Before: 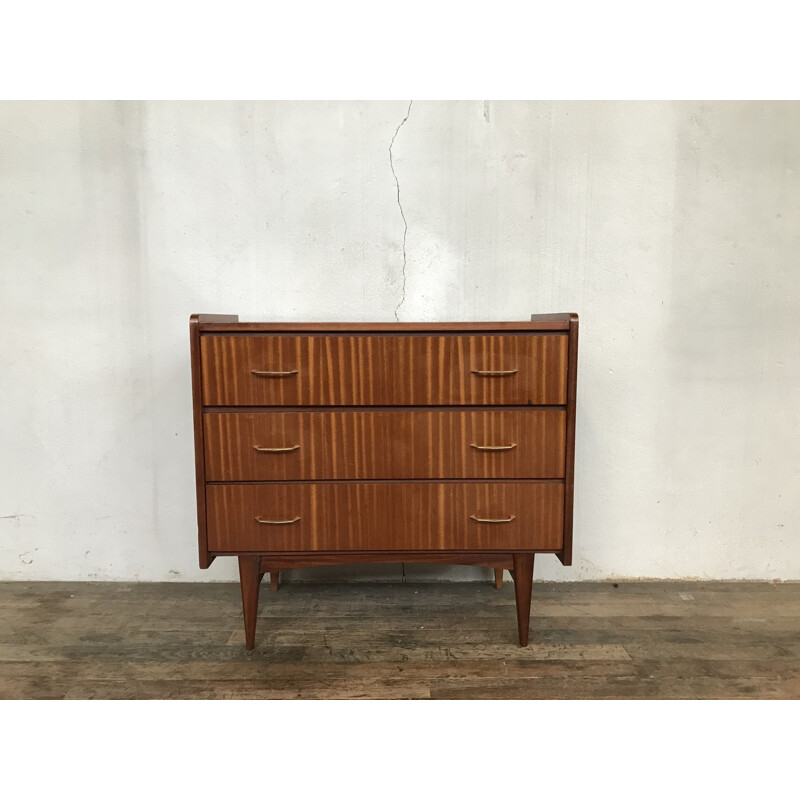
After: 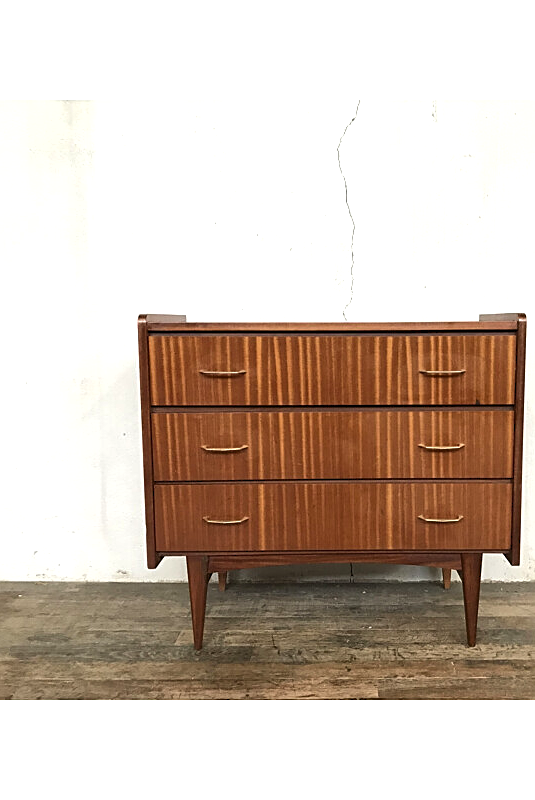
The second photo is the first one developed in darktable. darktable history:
shadows and highlights: shadows 61.69, white point adjustment 0.394, highlights -33.61, compress 83.56%
crop and rotate: left 6.515%, right 26.573%
levels: levels [0.016, 0.484, 0.953]
local contrast: mode bilateral grid, contrast 15, coarseness 35, detail 105%, midtone range 0.2
sharpen: on, module defaults
exposure: black level correction 0, exposure 0.499 EV, compensate highlight preservation false
